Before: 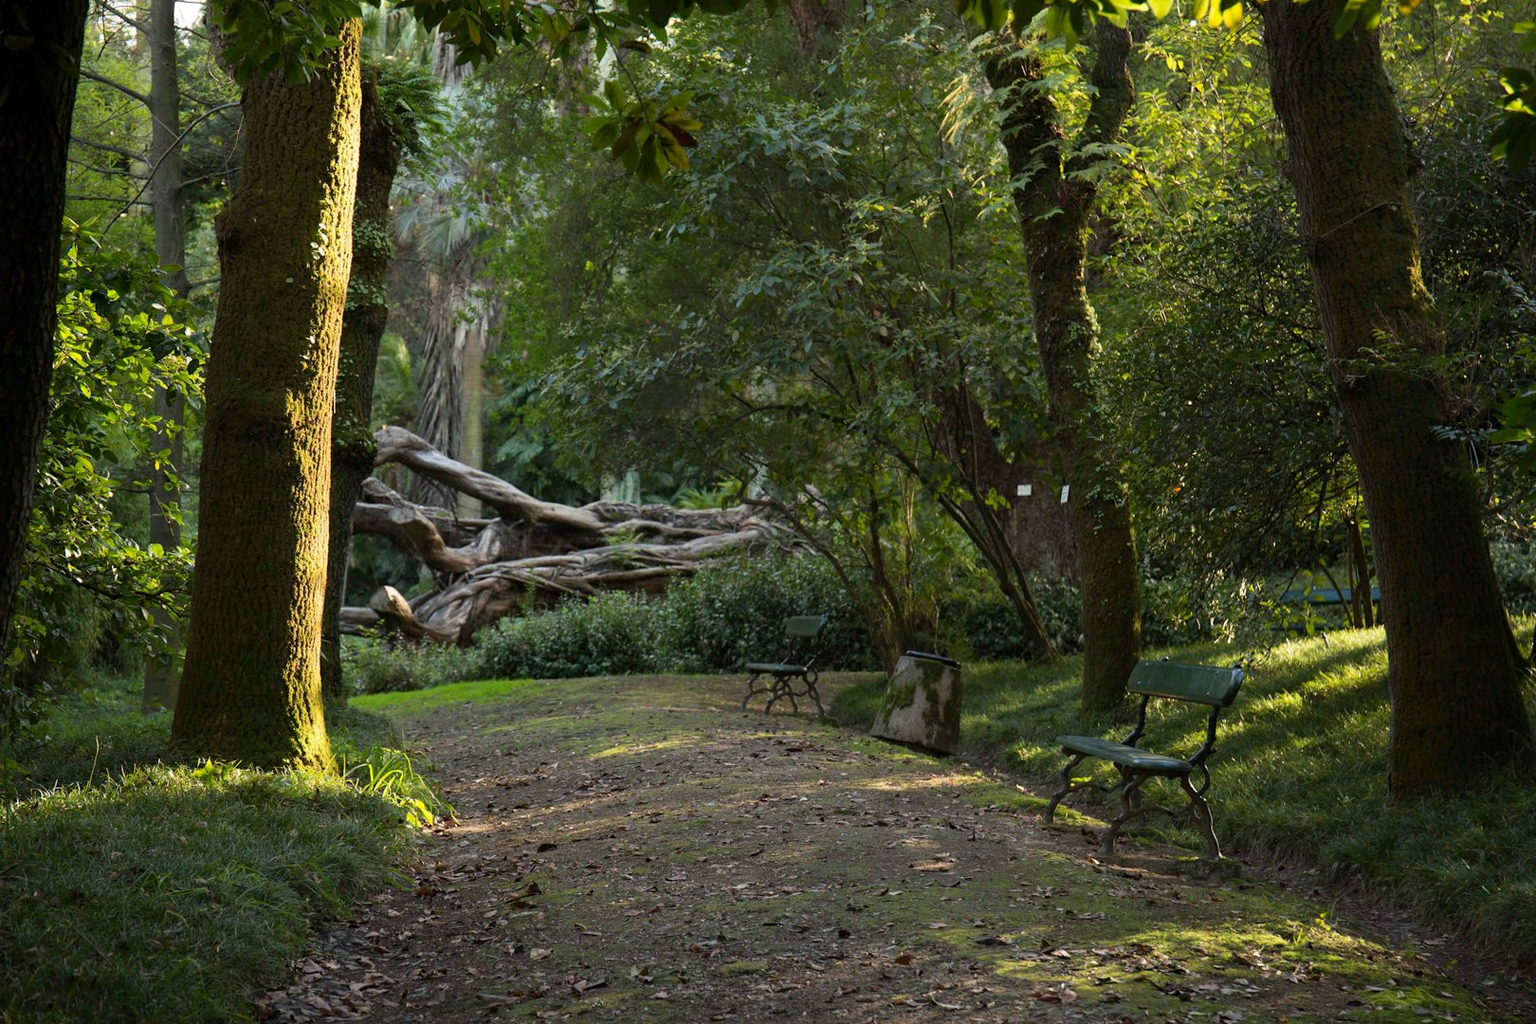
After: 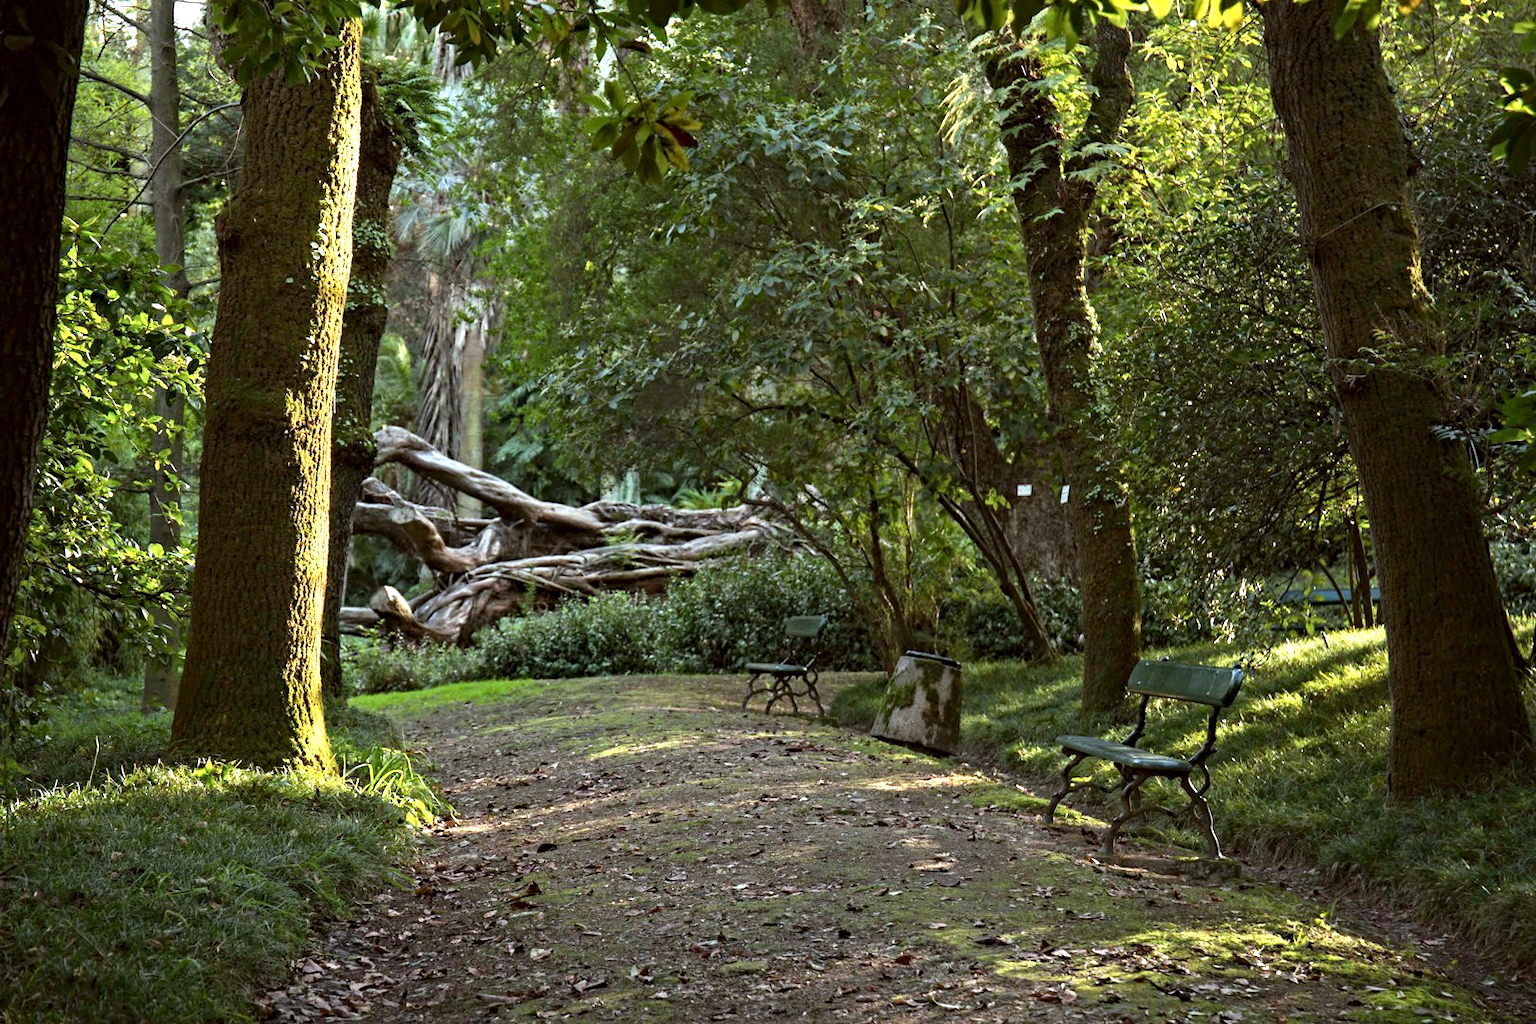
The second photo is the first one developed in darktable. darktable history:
color correction: highlights a* -3.28, highlights b* -6.24, shadows a* 3.1, shadows b* 5.19
exposure: black level correction 0, exposure 0.6 EV, compensate highlight preservation false
contrast equalizer: y [[0.5, 0.501, 0.525, 0.597, 0.58, 0.514], [0.5 ×6], [0.5 ×6], [0 ×6], [0 ×6]]
